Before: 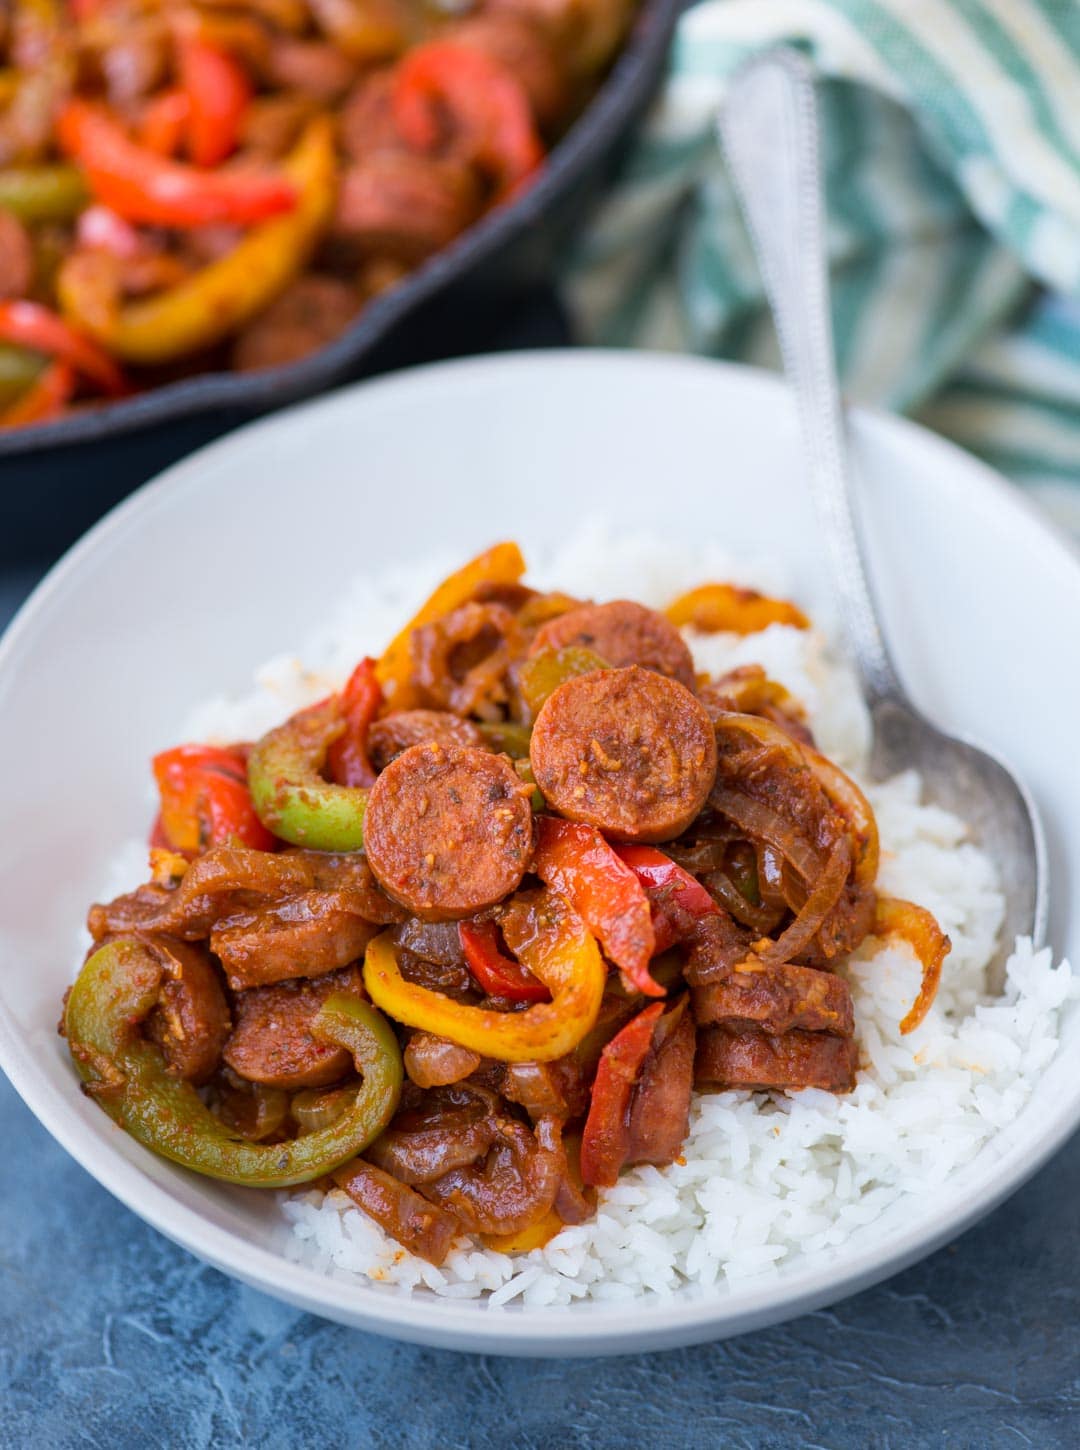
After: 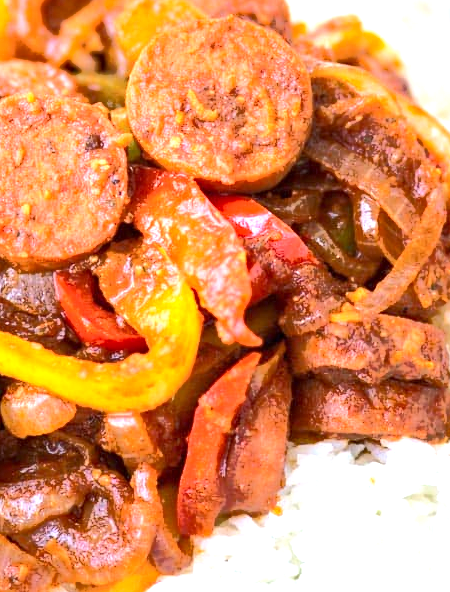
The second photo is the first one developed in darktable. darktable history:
levels: levels [0, 0.499, 1]
crop: left 37.466%, top 44.891%, right 20.629%, bottom 13.495%
exposure: black level correction 0, exposure 1.199 EV, compensate highlight preservation false
haze removal: compatibility mode true, adaptive false
tone curve: curves: ch0 [(0, 0) (0.003, 0.003) (0.011, 0.011) (0.025, 0.024) (0.044, 0.043) (0.069, 0.067) (0.1, 0.096) (0.136, 0.131) (0.177, 0.171) (0.224, 0.217) (0.277, 0.267) (0.335, 0.324) (0.399, 0.385) (0.468, 0.452) (0.543, 0.632) (0.623, 0.697) (0.709, 0.766) (0.801, 0.839) (0.898, 0.917) (1, 1)], color space Lab, independent channels, preserve colors none
